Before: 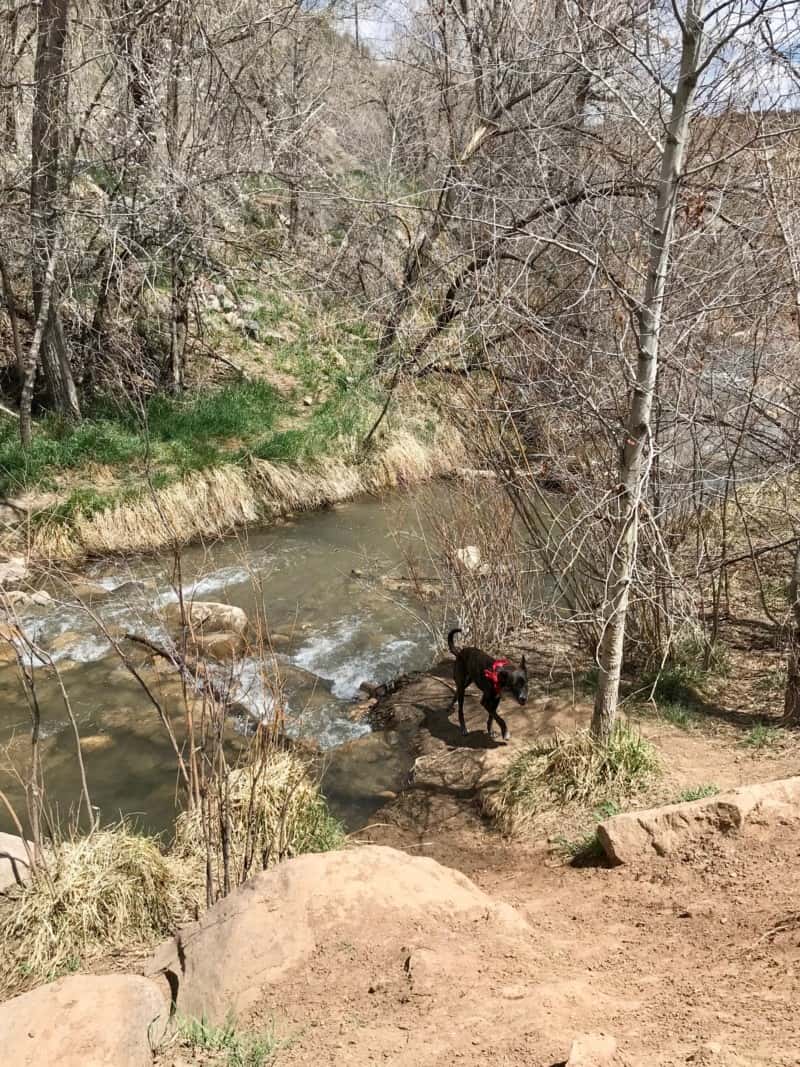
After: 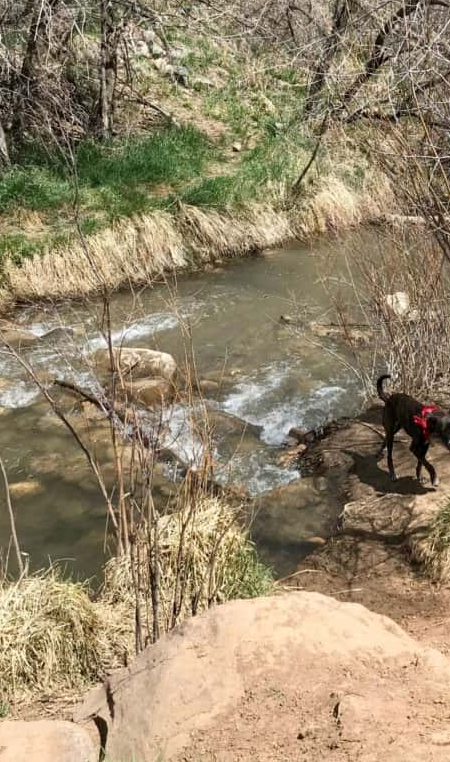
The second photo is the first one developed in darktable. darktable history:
crop: left 8.966%, top 23.852%, right 34.699%, bottom 4.703%
tone equalizer: on, module defaults
